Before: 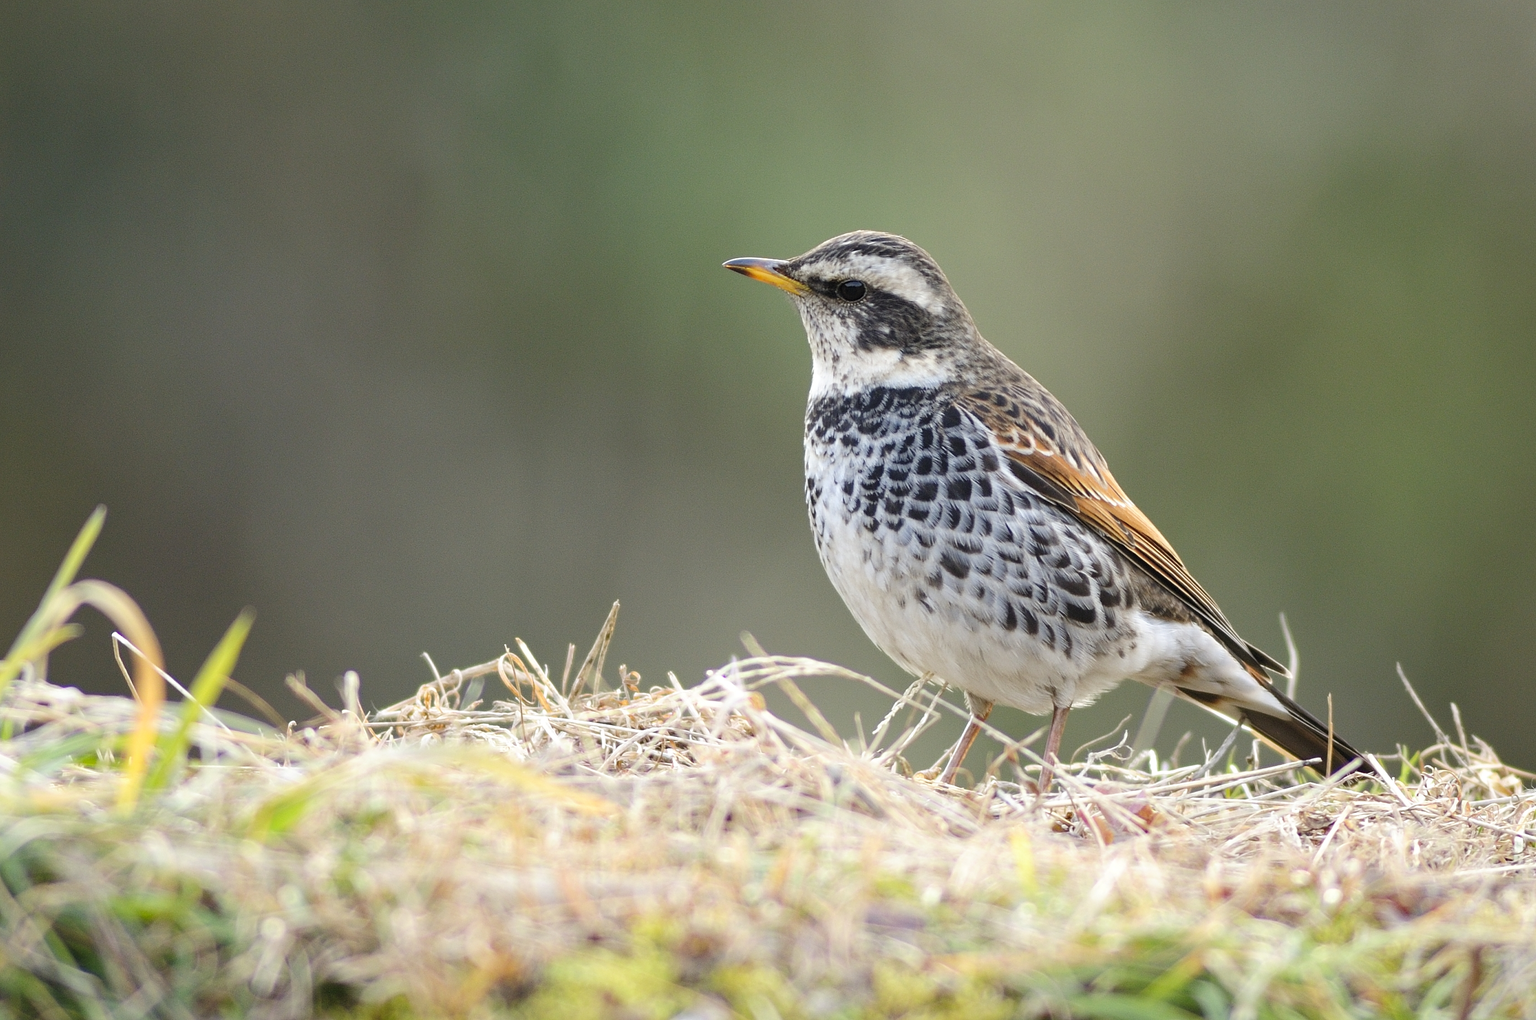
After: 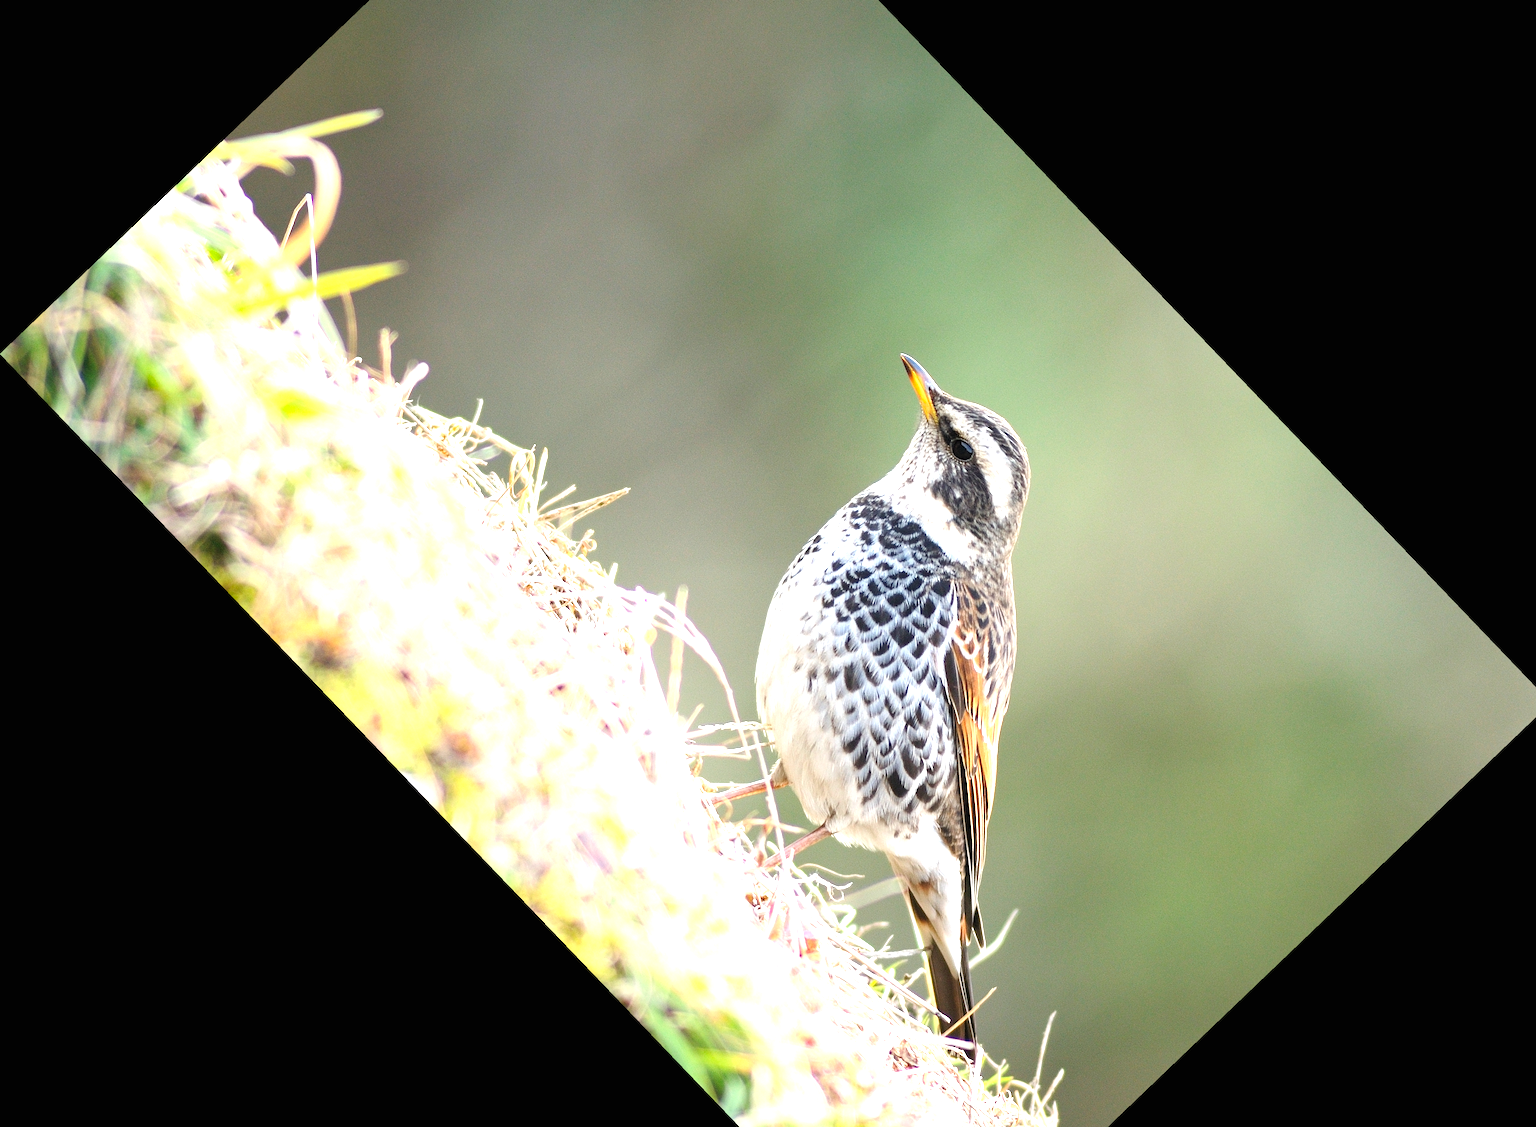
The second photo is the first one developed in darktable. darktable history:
exposure: black level correction 0, exposure 1.1 EV, compensate highlight preservation false
crop and rotate: angle -46.26°, top 16.234%, right 0.912%, bottom 11.704%
